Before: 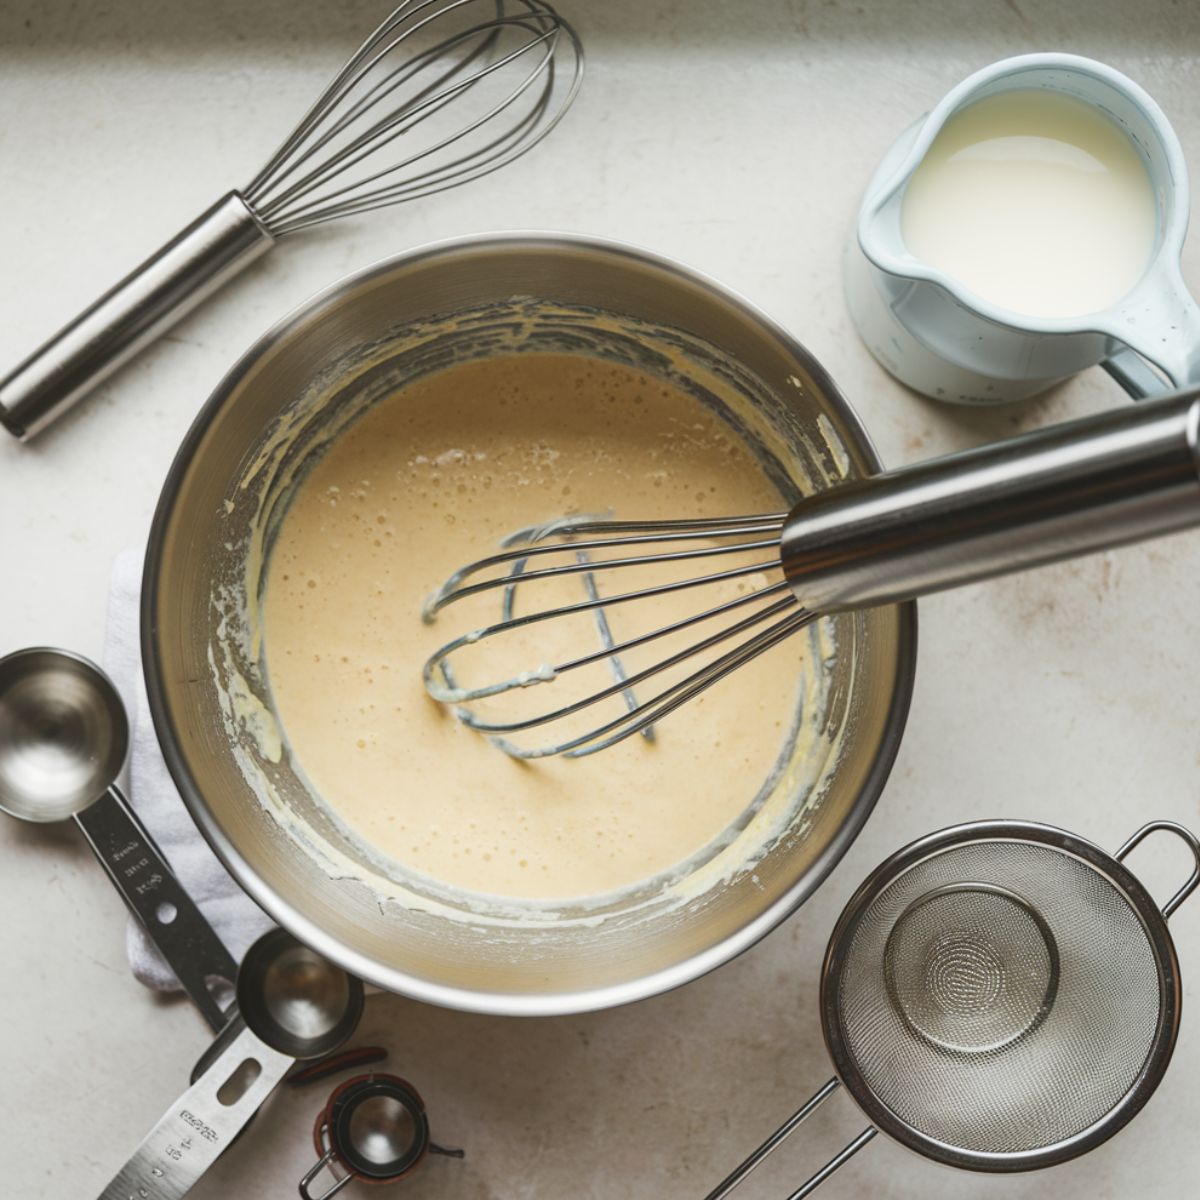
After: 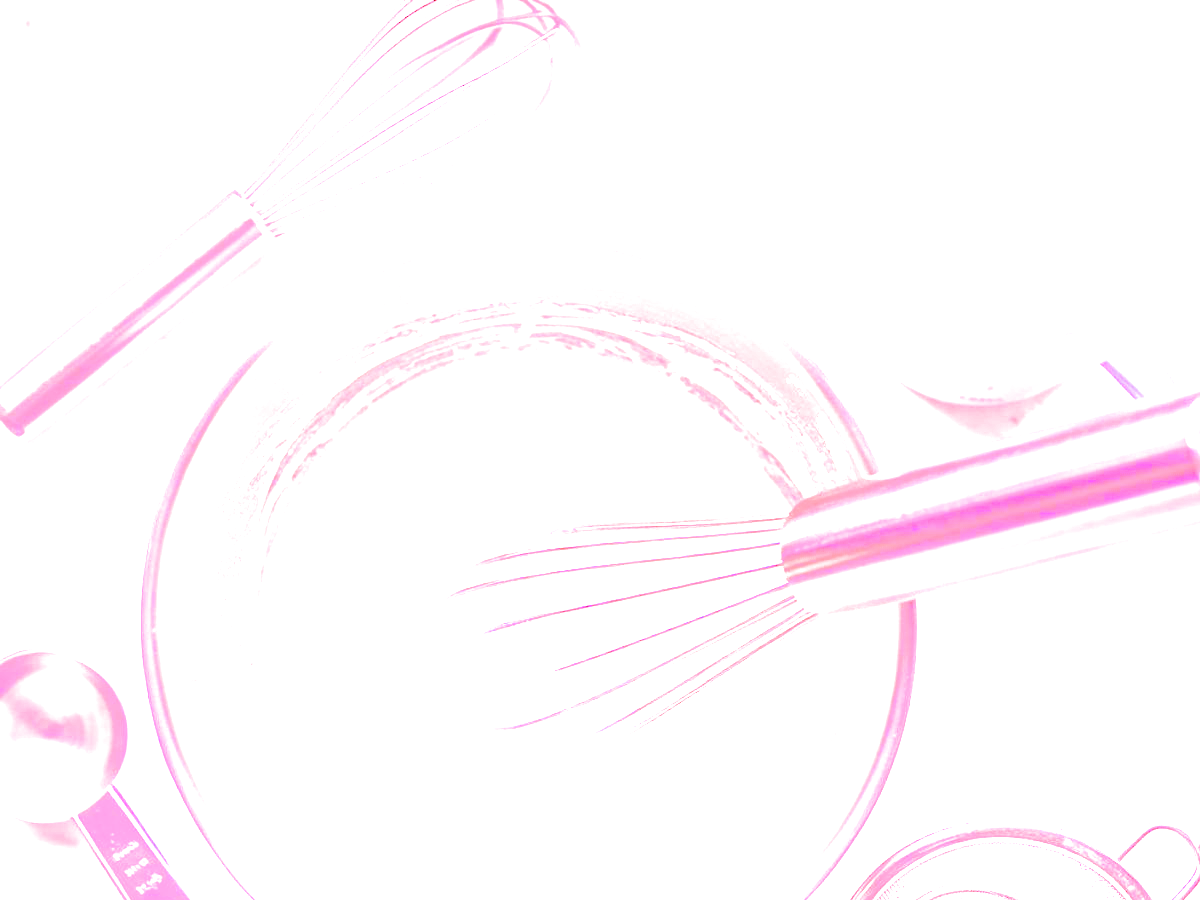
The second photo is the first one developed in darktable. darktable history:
exposure: black level correction 0, exposure 1.388 EV, compensate exposure bias true, compensate highlight preservation false
white balance: red 8, blue 8
crop: bottom 24.988%
filmic rgb: black relative exposure -16 EV, white relative exposure 4.97 EV, hardness 6.25
